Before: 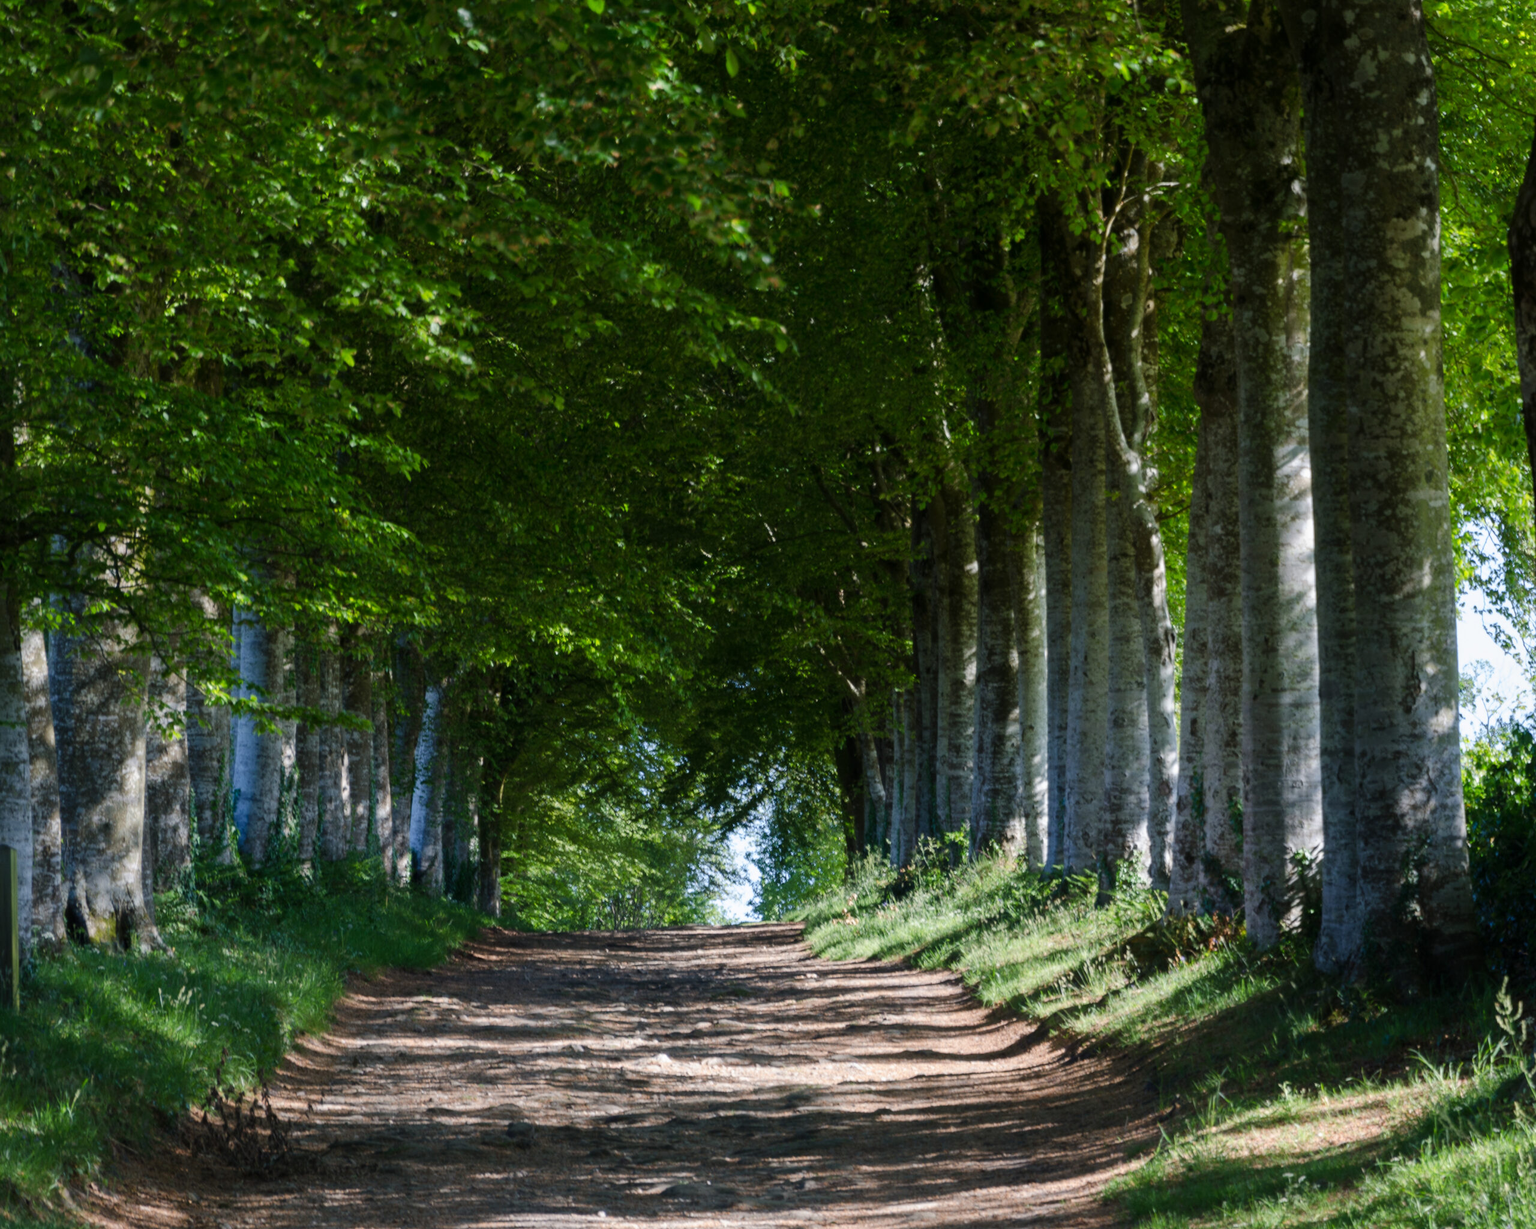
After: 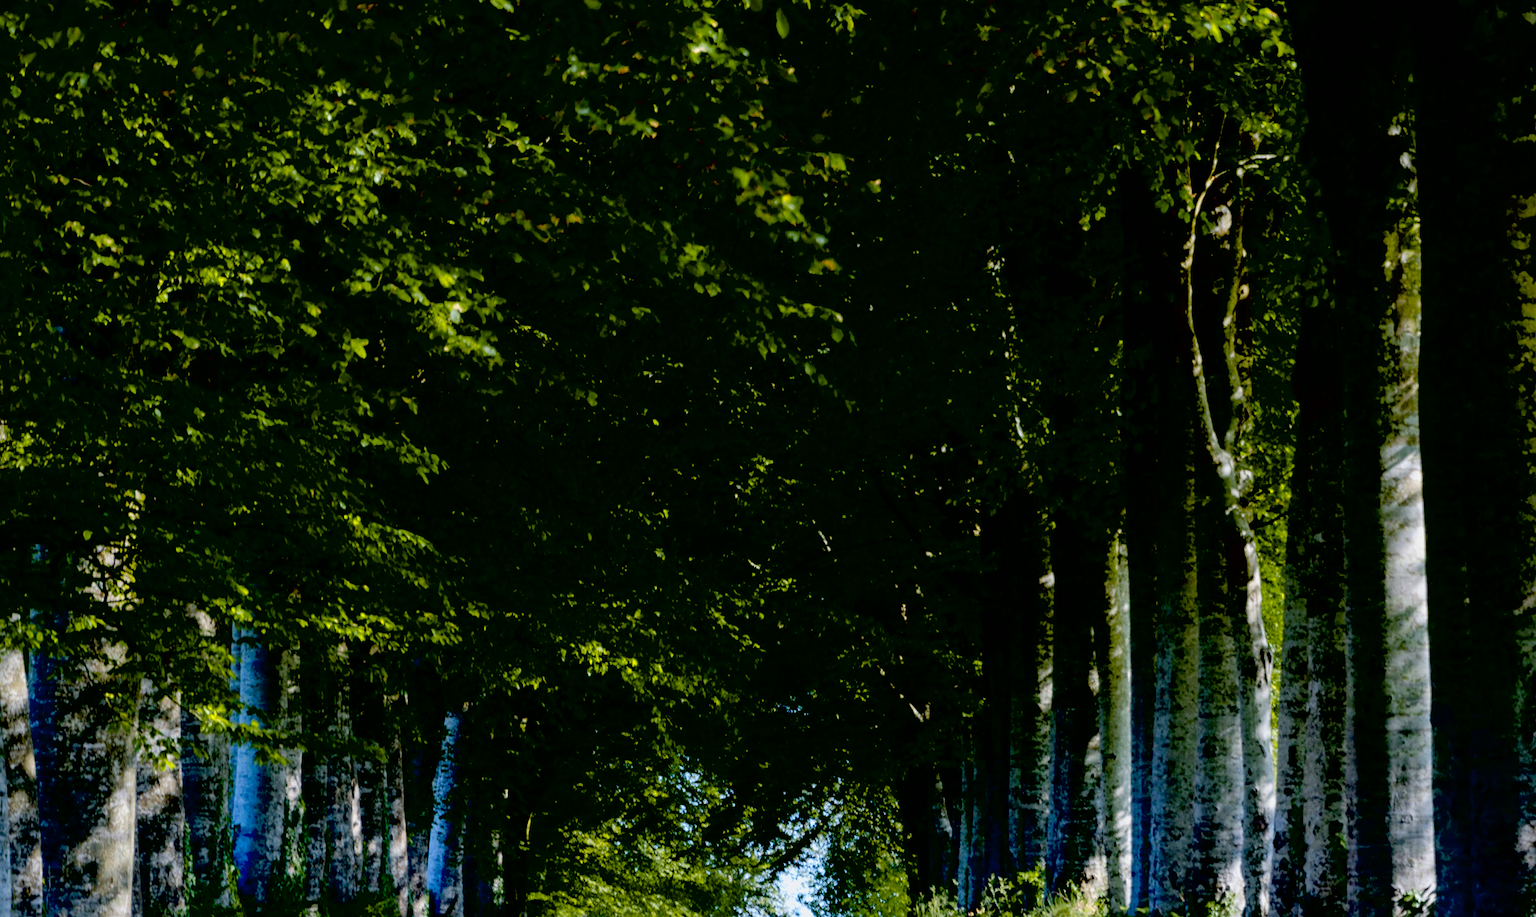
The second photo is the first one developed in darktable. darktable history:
color zones: curves: ch0 [(0.099, 0.624) (0.257, 0.596) (0.384, 0.376) (0.529, 0.492) (0.697, 0.564) (0.768, 0.532) (0.908, 0.644)]; ch1 [(0.112, 0.564) (0.254, 0.612) (0.432, 0.676) (0.592, 0.456) (0.743, 0.684) (0.888, 0.536)]; ch2 [(0.25, 0.5) (0.469, 0.36) (0.75, 0.5)]
exposure: black level correction 0.046, exposure -0.228 EV, compensate highlight preservation false
sharpen: amount 0.2
crop: left 1.509%, top 3.452%, right 7.696%, bottom 28.452%
local contrast: mode bilateral grid, contrast 20, coarseness 50, detail 120%, midtone range 0.2
contrast brightness saturation: brightness 0.13
